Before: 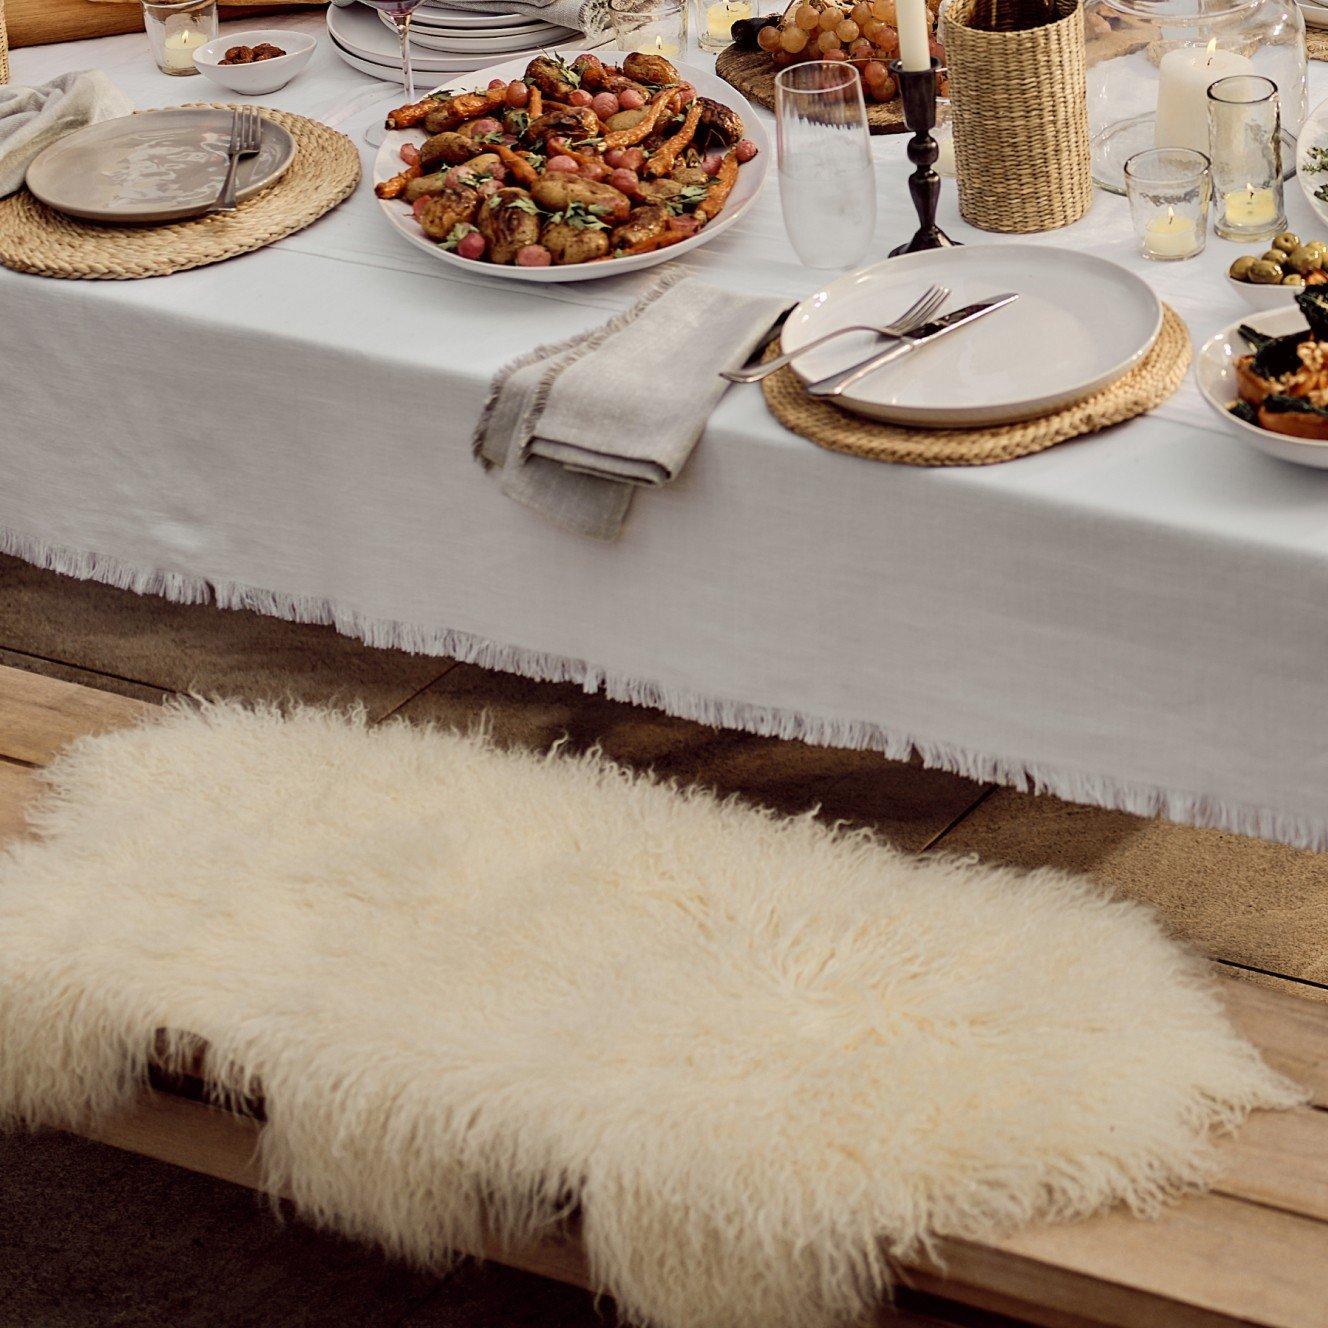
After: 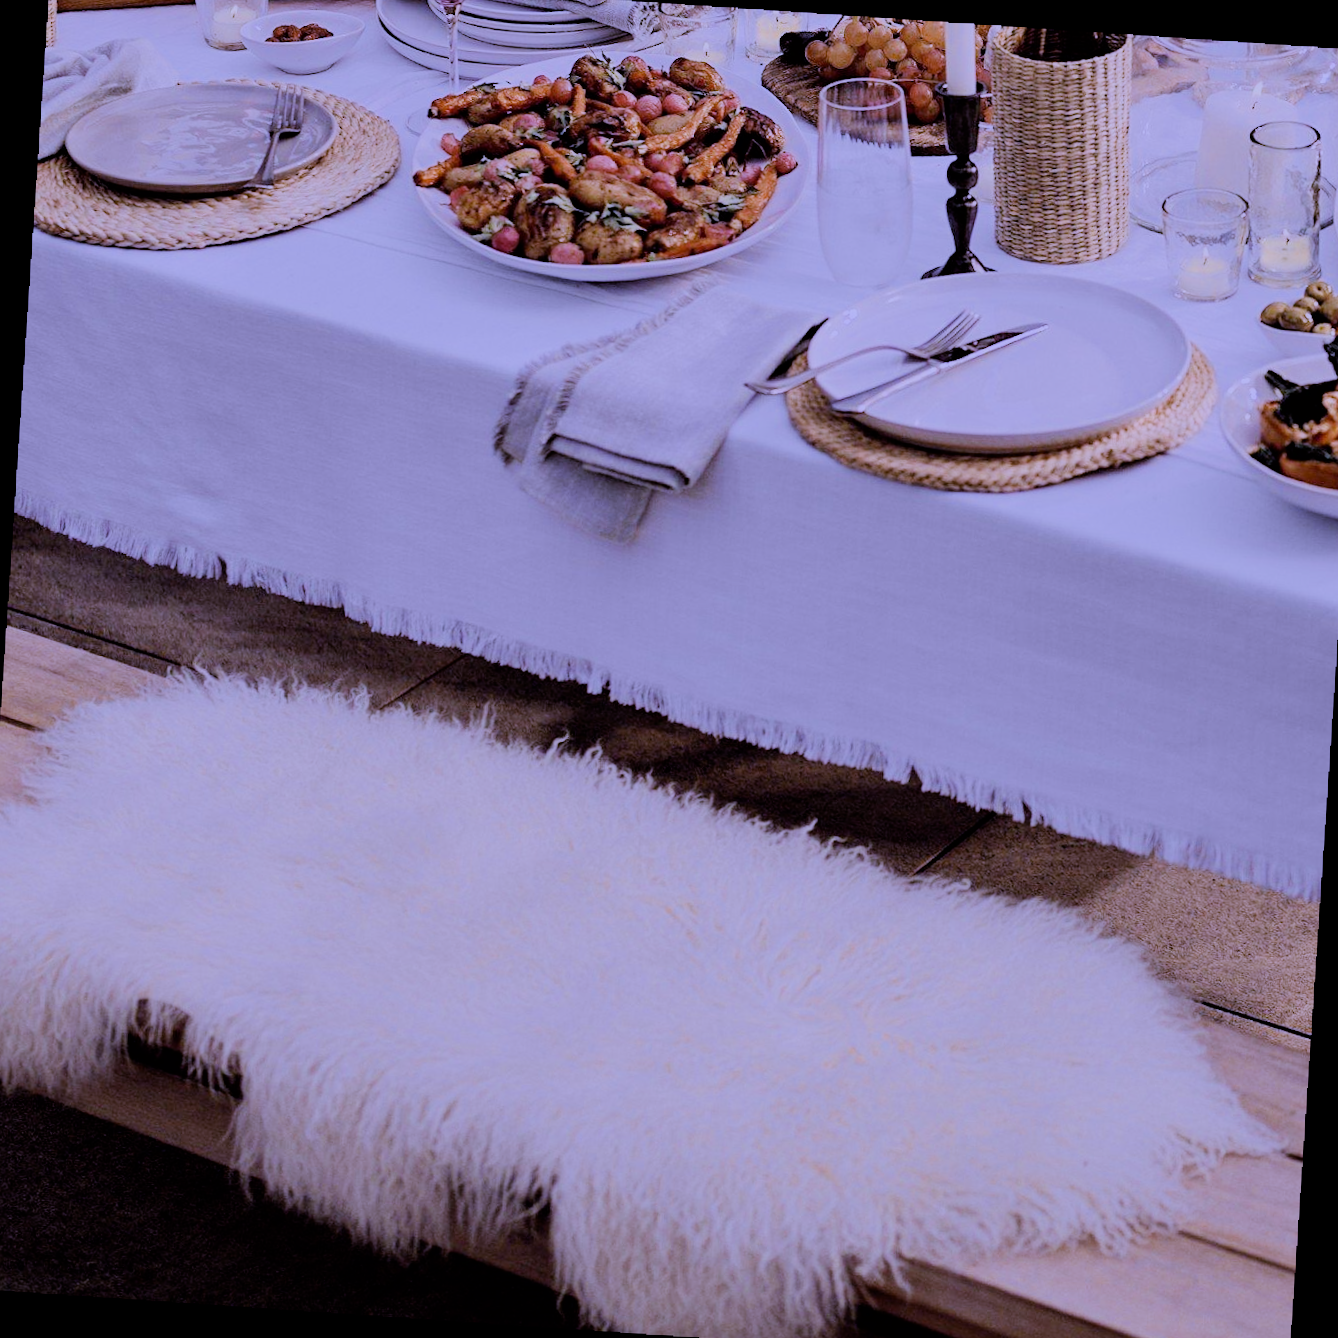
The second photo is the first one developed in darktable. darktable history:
crop and rotate: angle -1.69°
rotate and perspective: rotation 2.17°, automatic cropping off
filmic rgb: black relative exposure -6.98 EV, white relative exposure 5.63 EV, hardness 2.86
white balance: red 0.98, blue 1.61
